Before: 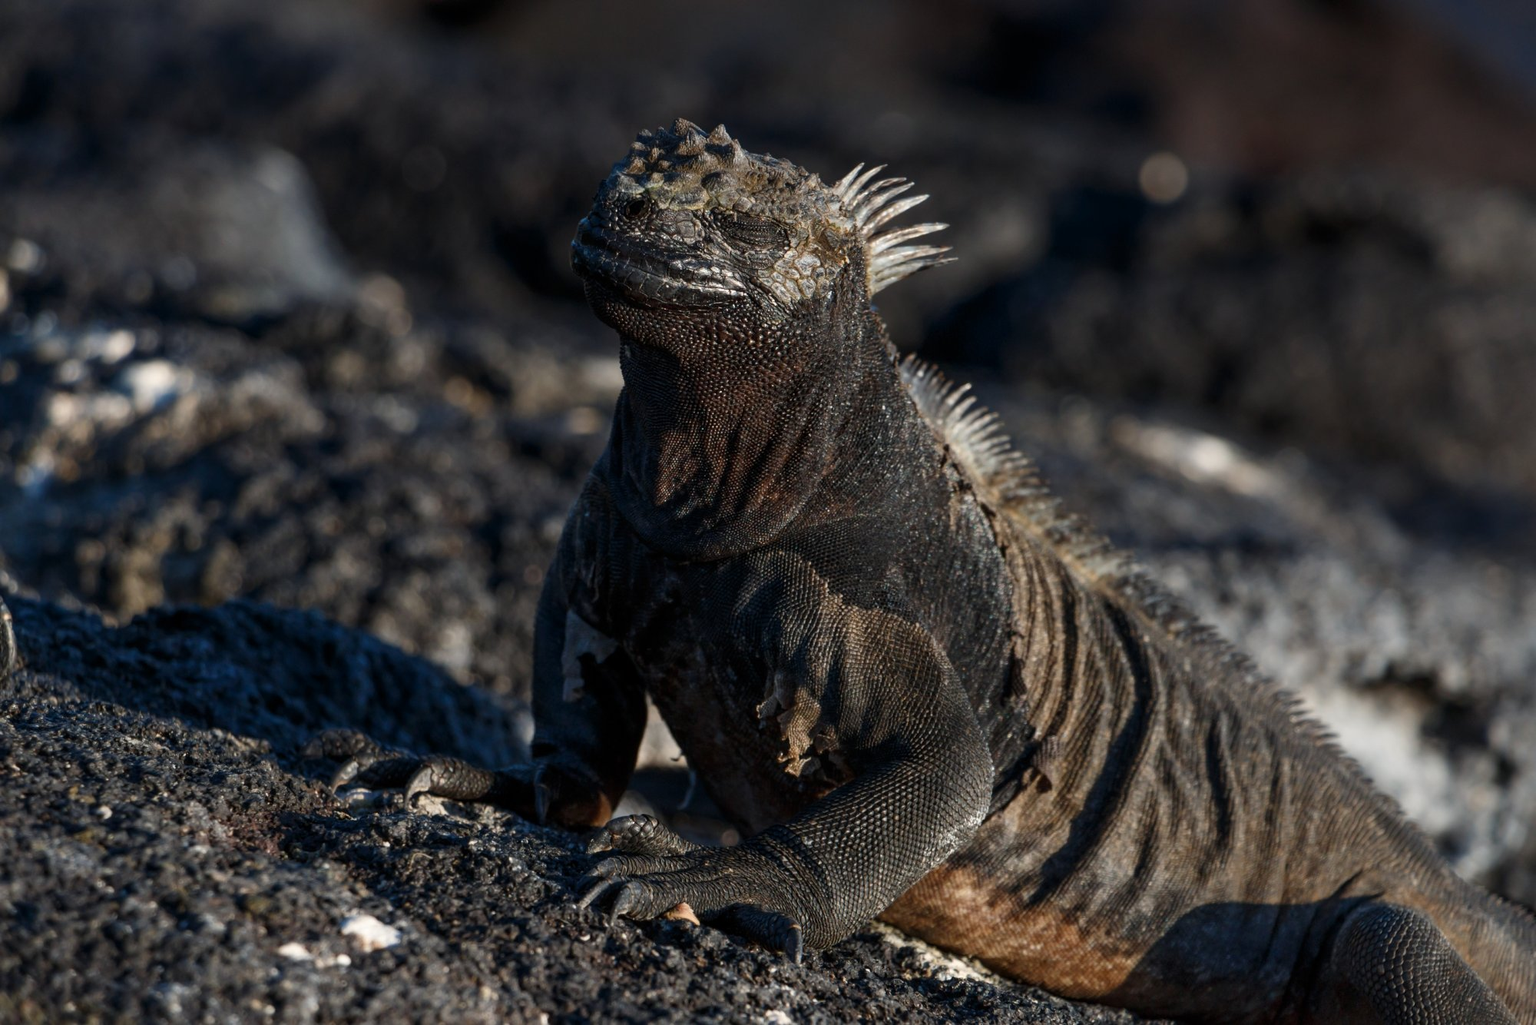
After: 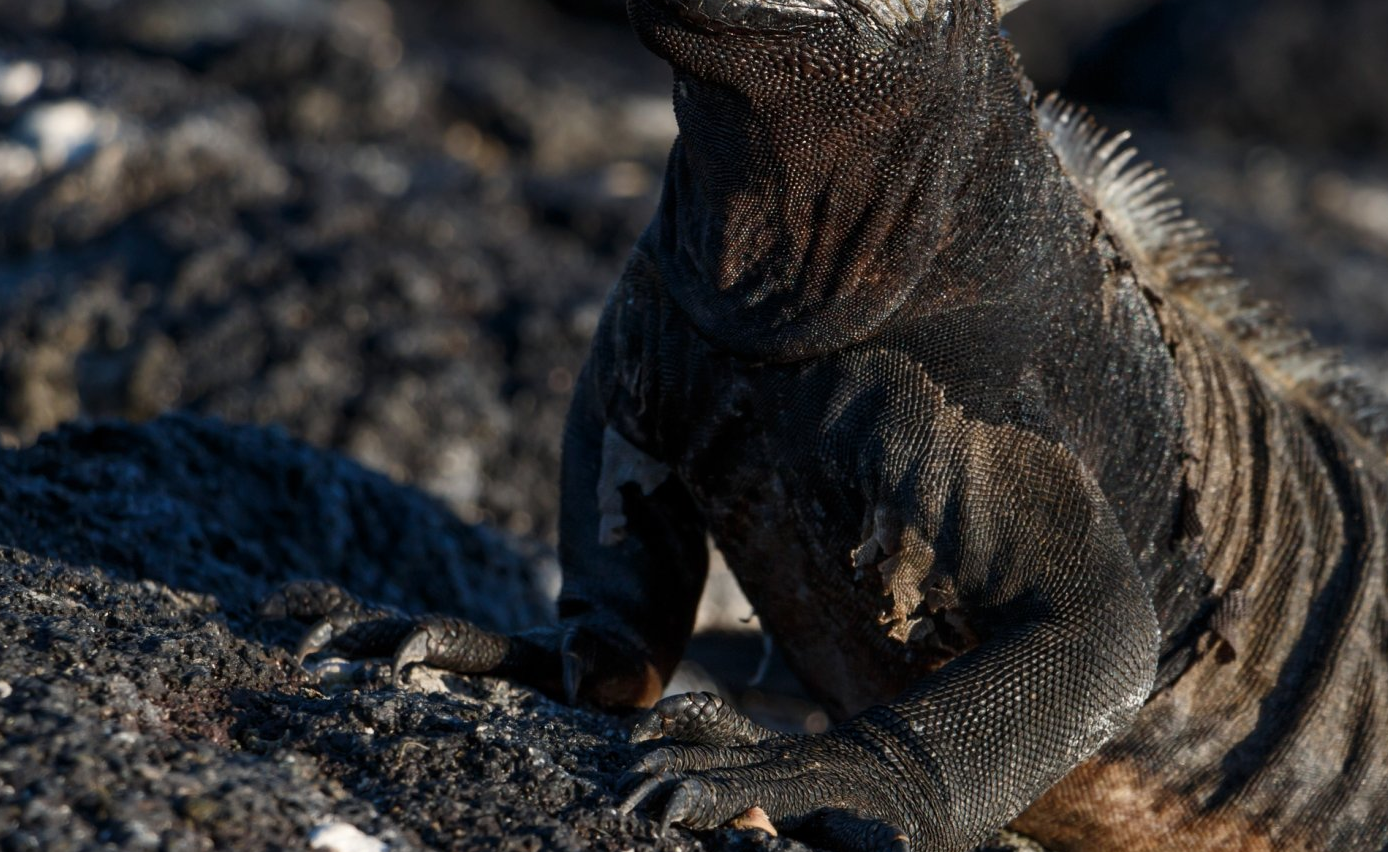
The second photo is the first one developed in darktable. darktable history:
crop: left 6.731%, top 27.654%, right 23.832%, bottom 8.427%
